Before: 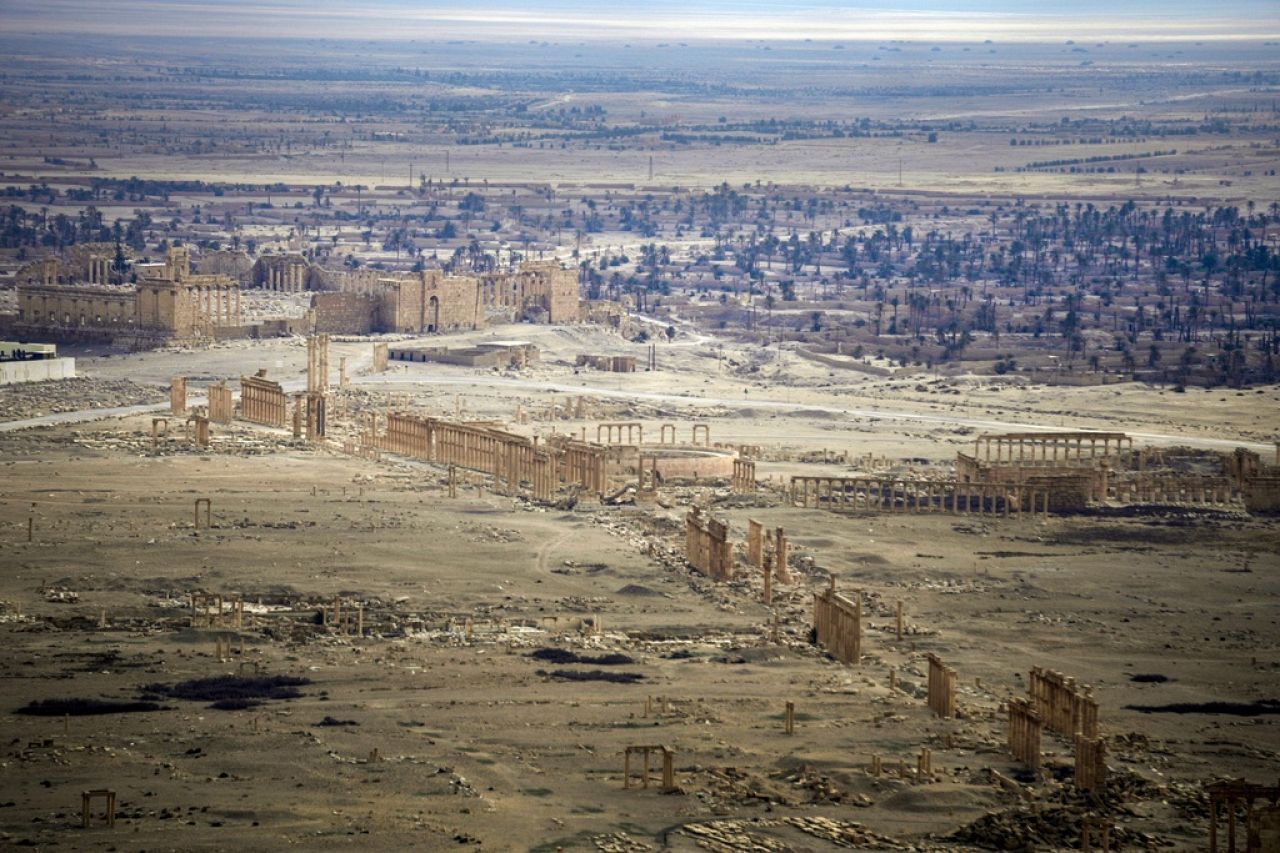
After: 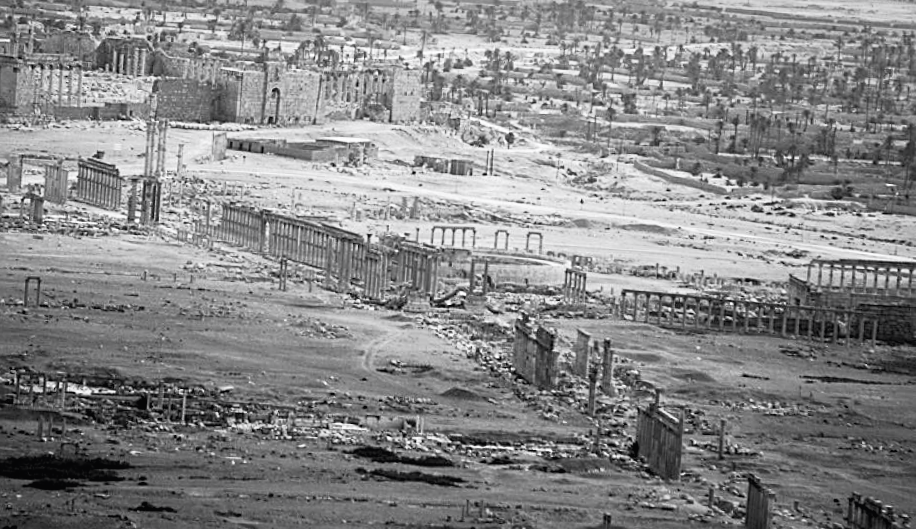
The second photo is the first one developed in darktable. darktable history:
color calibration: output gray [0.246, 0.254, 0.501, 0], gray › normalize channels true, illuminant same as pipeline (D50), adaptation XYZ, x 0.346, y 0.359, gamut compression 0
tone curve: curves: ch0 [(0, 0.013) (0.054, 0.018) (0.205, 0.191) (0.289, 0.292) (0.39, 0.424) (0.493, 0.551) (0.666, 0.743) (0.795, 0.841) (1, 0.998)]; ch1 [(0, 0) (0.385, 0.343) (0.439, 0.415) (0.494, 0.495) (0.501, 0.501) (0.51, 0.509) (0.548, 0.554) (0.586, 0.601) (0.66, 0.687) (0.783, 0.804) (1, 1)]; ch2 [(0, 0) (0.304, 0.31) (0.403, 0.399) (0.441, 0.428) (0.47, 0.469) (0.498, 0.496) (0.524, 0.538) (0.566, 0.579) (0.633, 0.665) (0.7, 0.711) (1, 1)], color space Lab, independent channels, preserve colors none
sharpen: on, module defaults
color balance rgb: perceptual saturation grading › global saturation 25%, global vibrance 20%
crop and rotate: angle -3.37°, left 9.79%, top 20.73%, right 12.42%, bottom 11.82%
base curve: curves: ch0 [(0, 0) (0.257, 0.25) (0.482, 0.586) (0.757, 0.871) (1, 1)]
